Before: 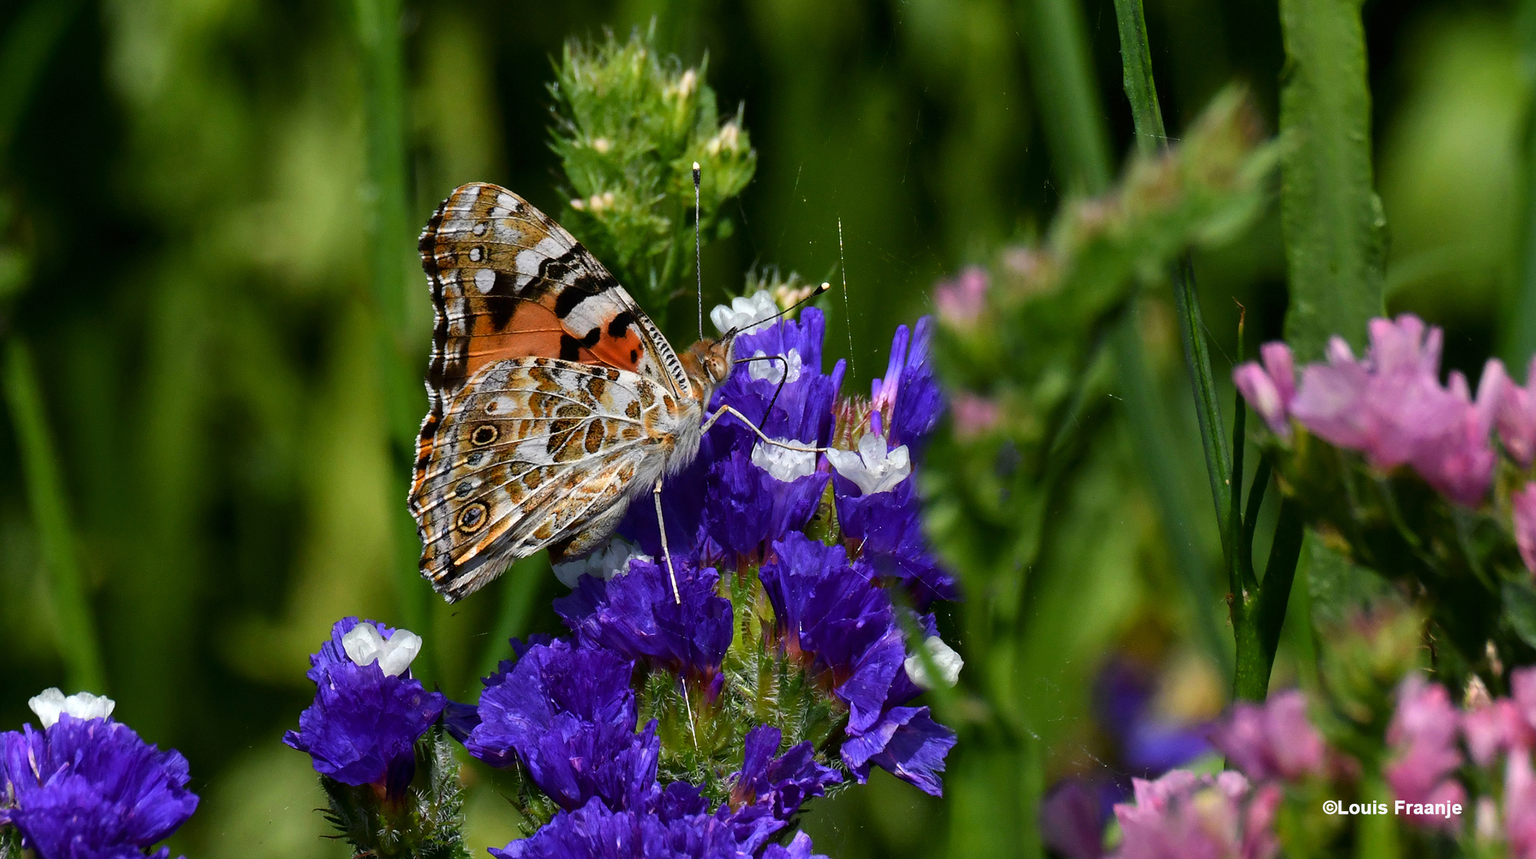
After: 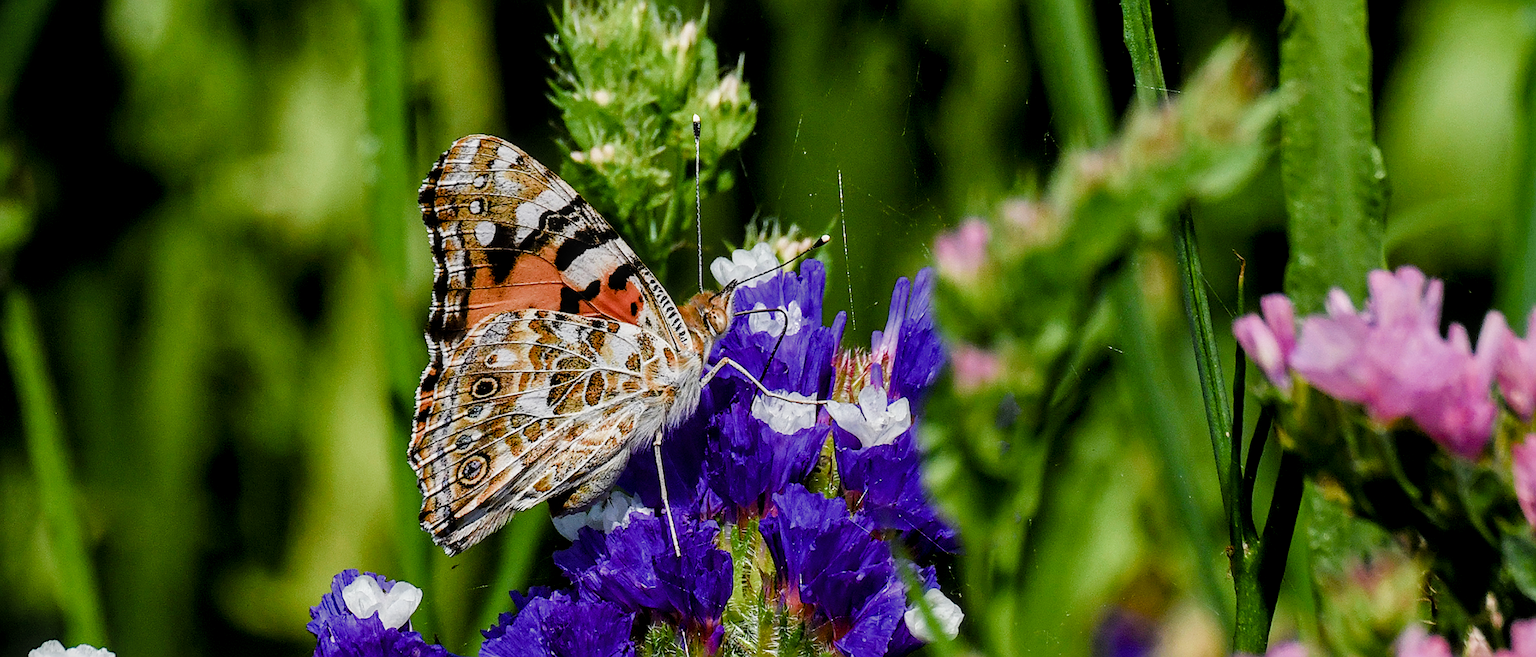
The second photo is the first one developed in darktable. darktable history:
filmic rgb: black relative exposure -7.65 EV, white relative exposure 4.56 EV, threshold 5.95 EV, hardness 3.61, add noise in highlights 0.001, preserve chrominance max RGB, color science v3 (2019), use custom middle-gray values true, contrast in highlights soft, enable highlight reconstruction true
crop: top 5.576%, bottom 17.895%
exposure: black level correction 0, exposure 0.703 EV, compensate highlight preservation false
sharpen: on, module defaults
local contrast: detail 130%
color balance rgb: perceptual saturation grading › global saturation 20%, perceptual saturation grading › highlights -25.08%, perceptual saturation grading › shadows 25.169%
